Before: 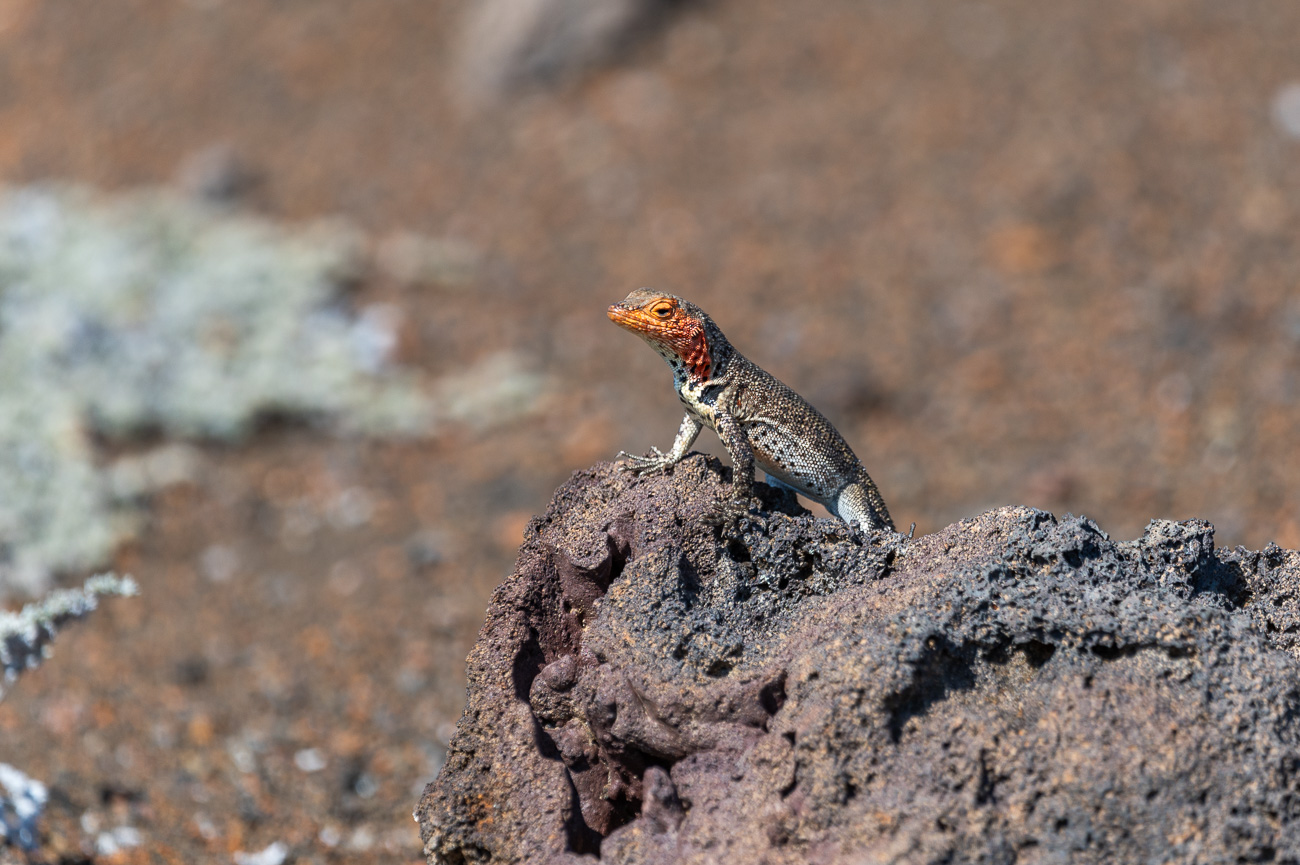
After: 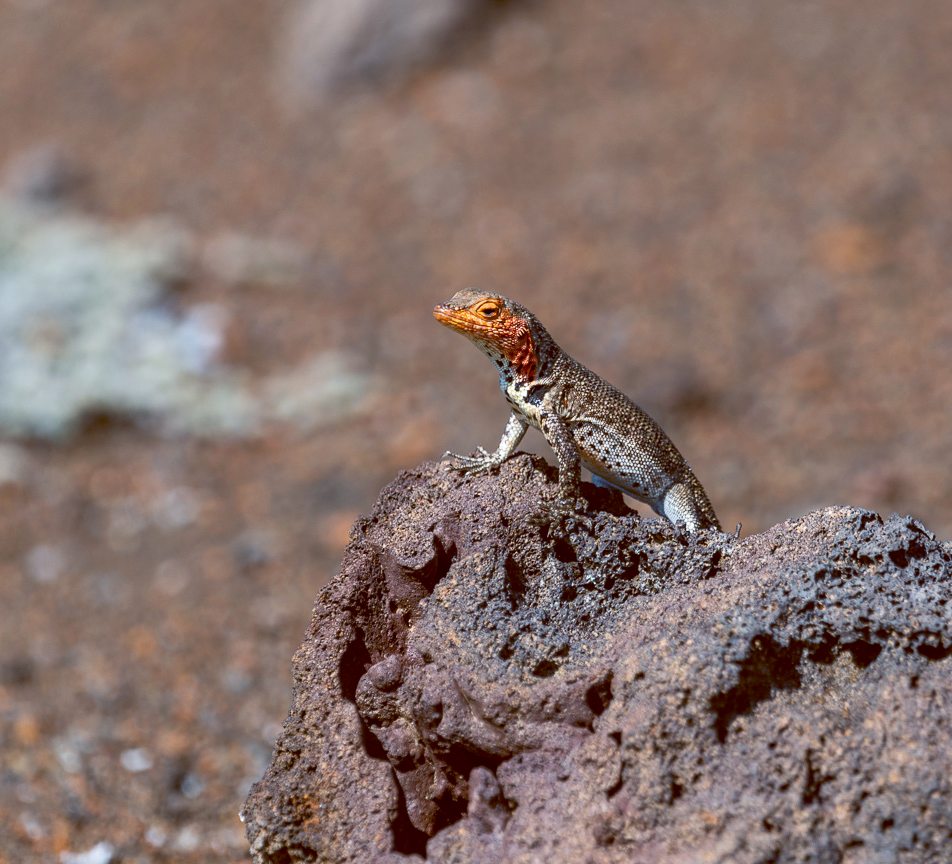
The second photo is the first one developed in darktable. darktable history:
crop: left 13.443%, right 13.31%
color balance: lift [1, 1.015, 1.004, 0.985], gamma [1, 0.958, 0.971, 1.042], gain [1, 0.956, 0.977, 1.044]
